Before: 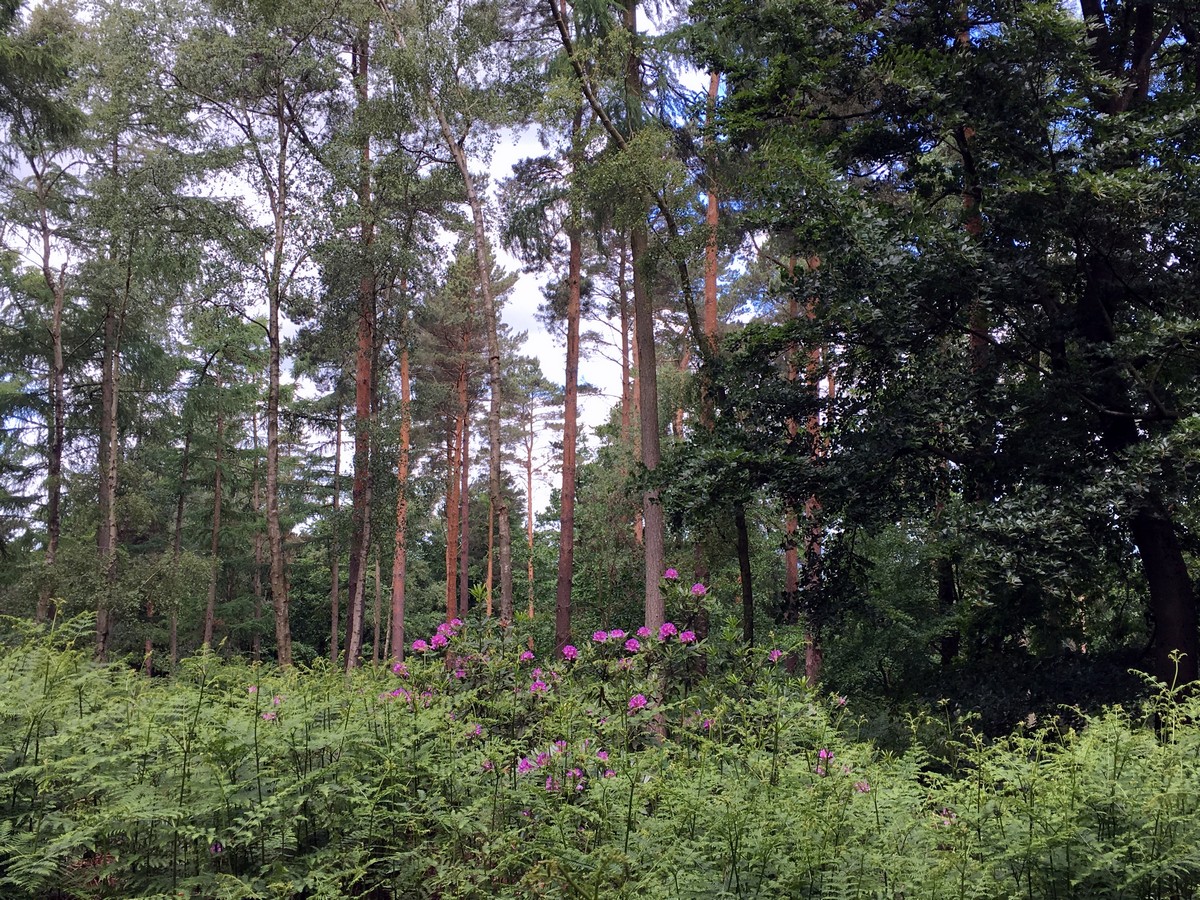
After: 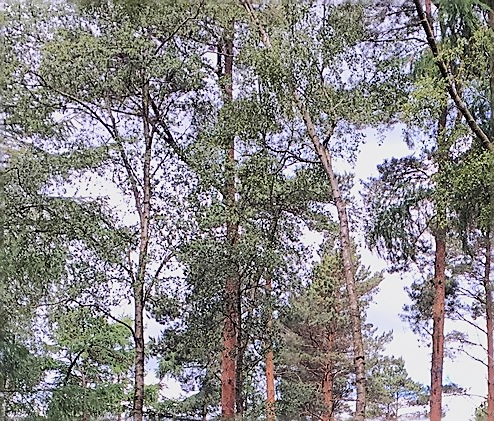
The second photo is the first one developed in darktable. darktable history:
exposure: exposure 0.76 EV, compensate highlight preservation false
sharpen: radius 1.416, amount 1.241, threshold 0.697
filmic rgb: black relative exposure -7.65 EV, white relative exposure 4.56 EV, hardness 3.61, color science v6 (2022)
crop and rotate: left 11.292%, top 0.081%, right 47.484%, bottom 53.073%
